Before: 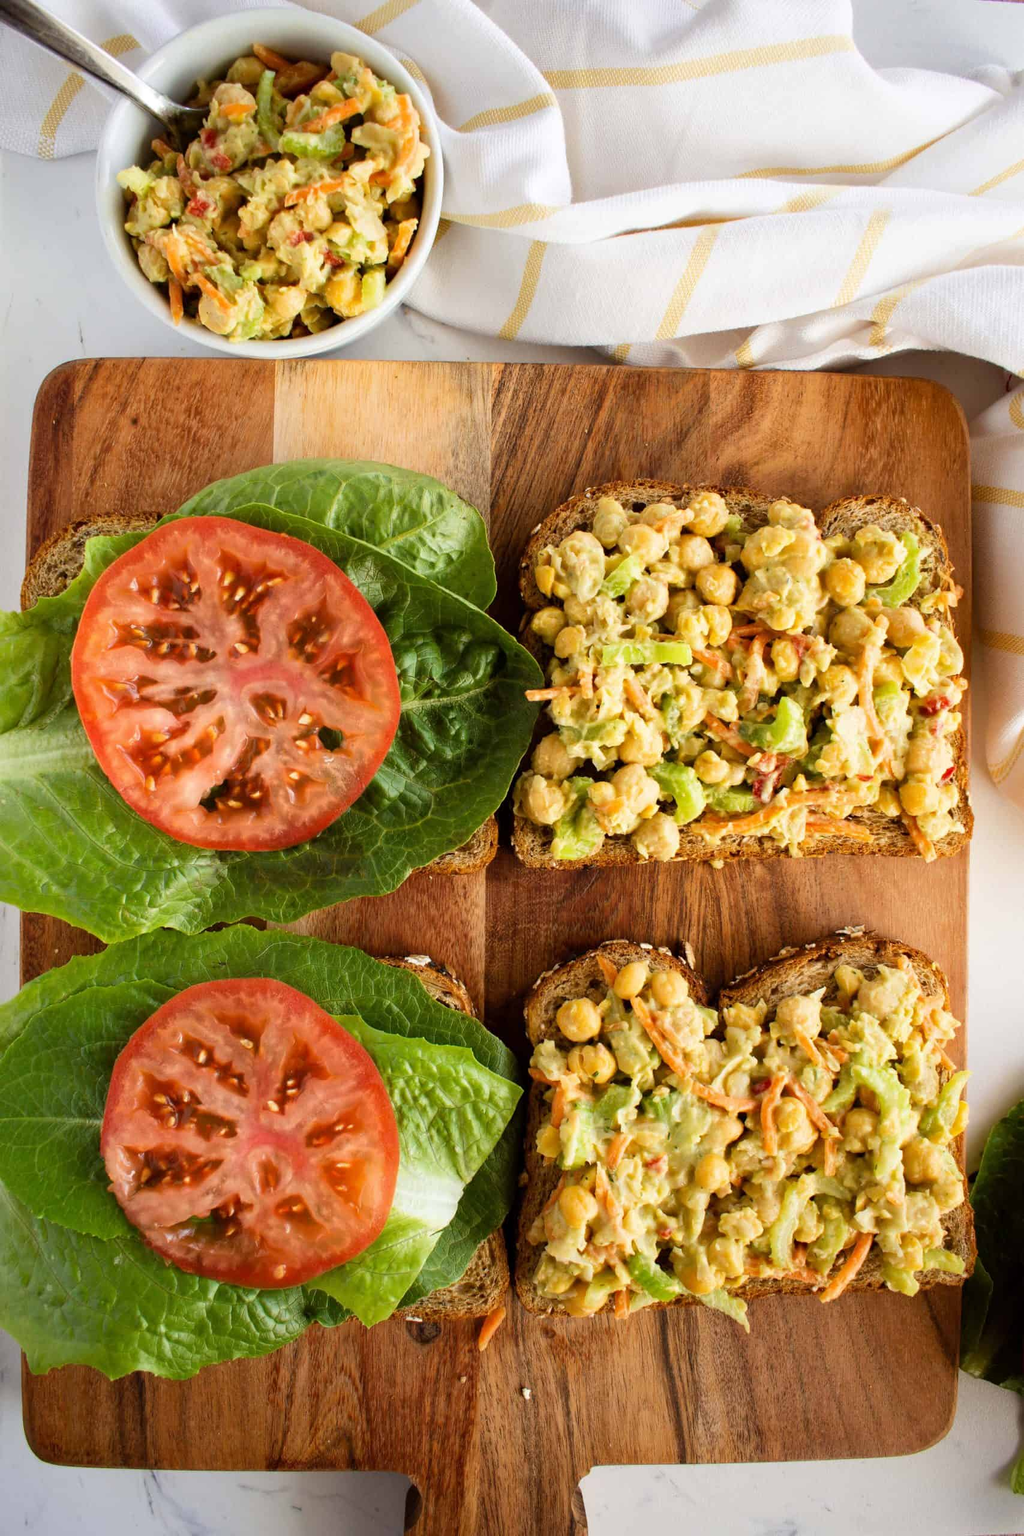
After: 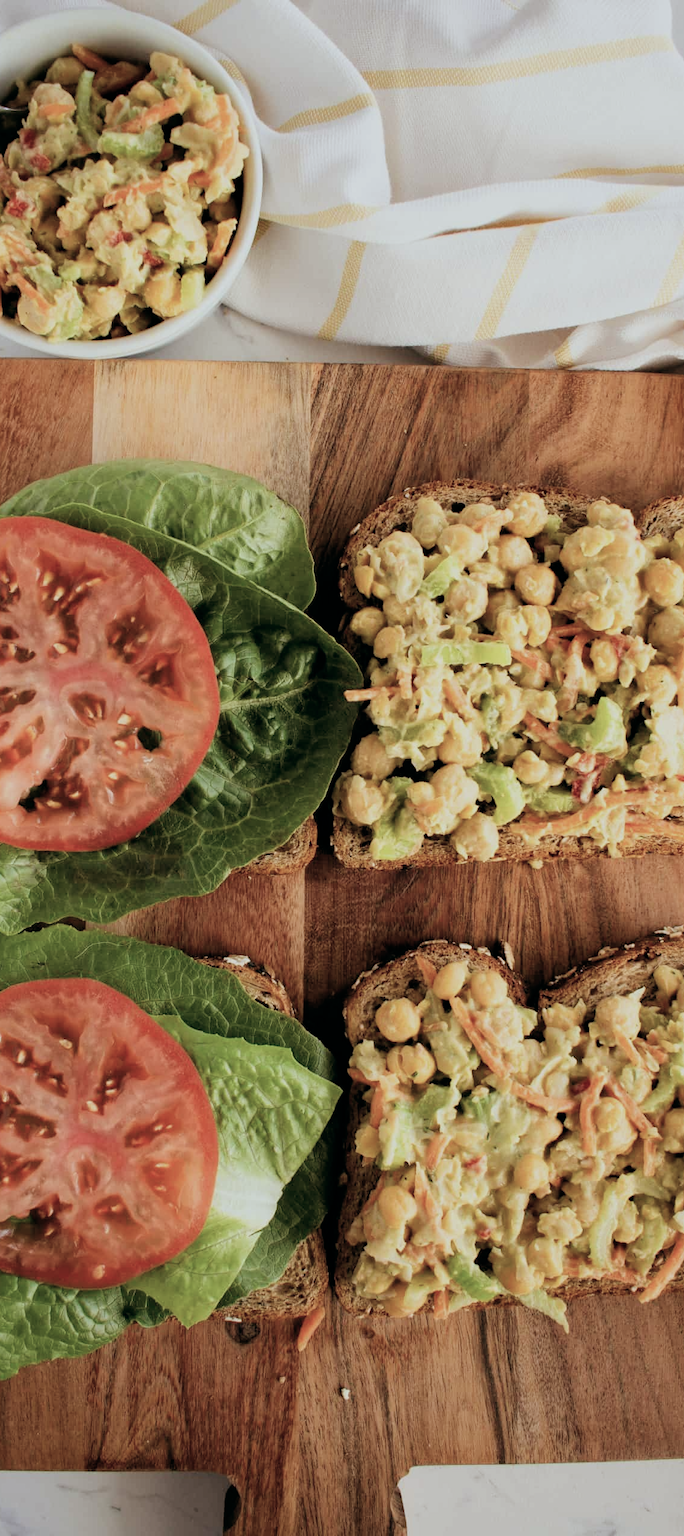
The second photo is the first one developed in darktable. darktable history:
color balance: lift [1, 0.994, 1.002, 1.006], gamma [0.957, 1.081, 1.016, 0.919], gain [0.97, 0.972, 1.01, 1.028], input saturation 91.06%, output saturation 79.8%
filmic rgb: hardness 4.17
crop and rotate: left 17.732%, right 15.423%
